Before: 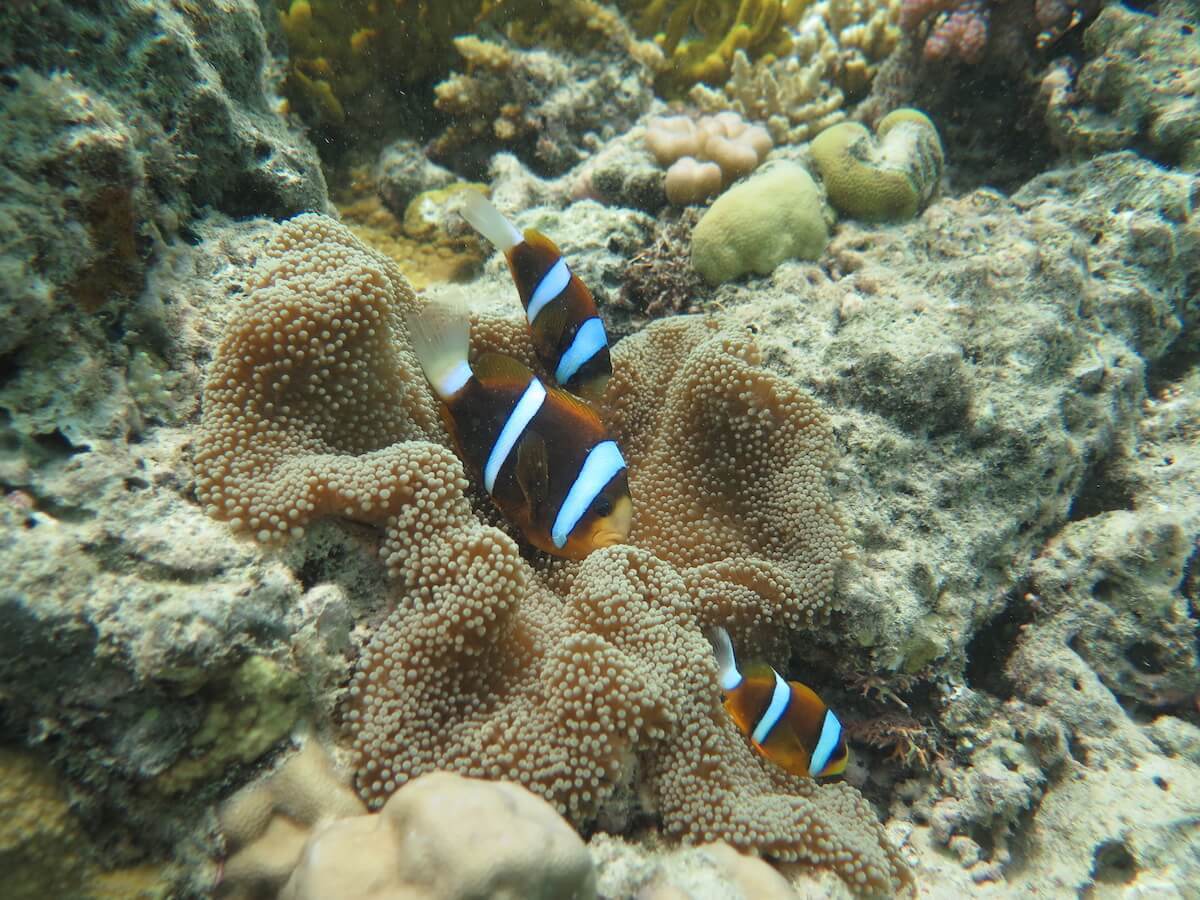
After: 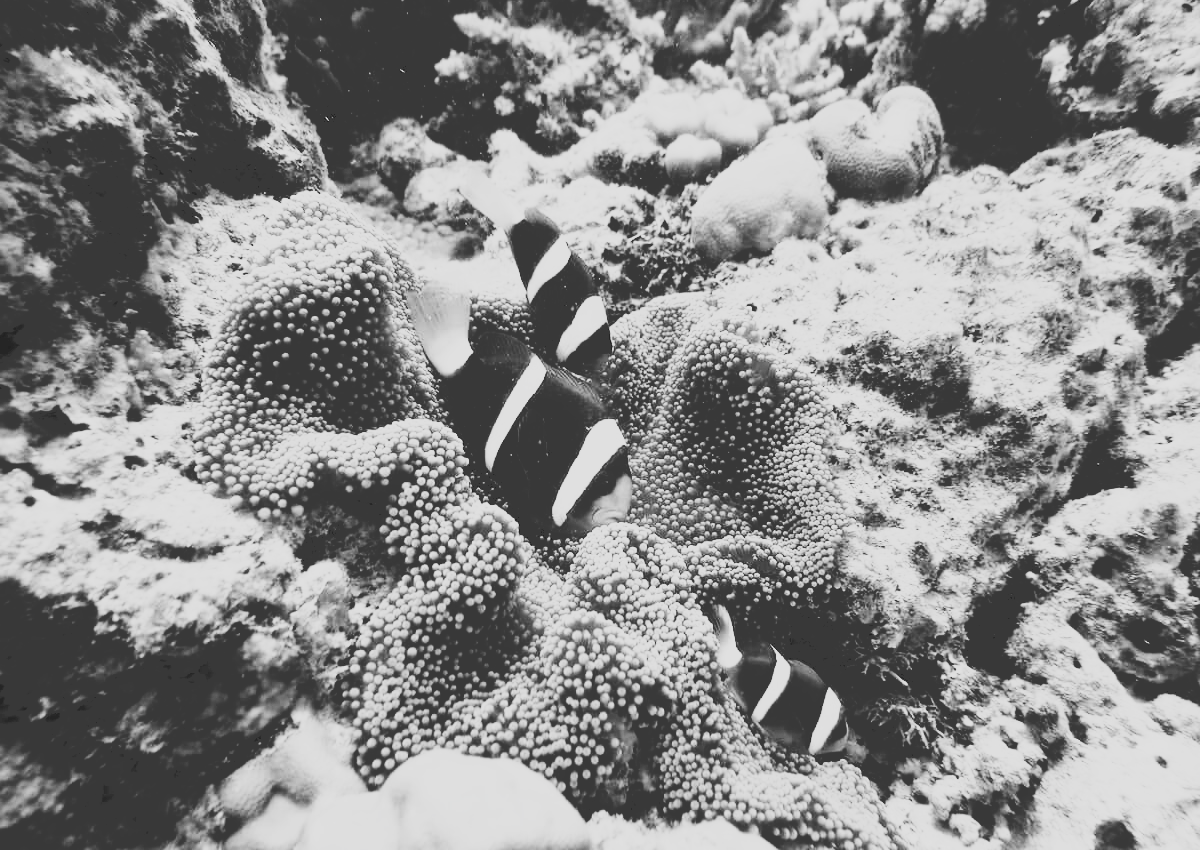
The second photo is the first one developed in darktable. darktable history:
color contrast: green-magenta contrast 1.2, blue-yellow contrast 1.2
tone curve: curves: ch0 [(0, 0) (0.003, 0.235) (0.011, 0.235) (0.025, 0.235) (0.044, 0.235) (0.069, 0.235) (0.1, 0.237) (0.136, 0.239) (0.177, 0.243) (0.224, 0.256) (0.277, 0.287) (0.335, 0.329) (0.399, 0.391) (0.468, 0.476) (0.543, 0.574) (0.623, 0.683) (0.709, 0.778) (0.801, 0.869) (0.898, 0.924) (1, 1)], preserve colors none
crop and rotate: top 2.479%, bottom 3.018%
color calibration: output gray [0.246, 0.254, 0.501, 0], gray › normalize channels true, illuminant same as pipeline (D50), adaptation XYZ, x 0.346, y 0.359, gamut compression 0
rgb curve: curves: ch0 [(0, 0) (0.21, 0.15) (0.24, 0.21) (0.5, 0.75) (0.75, 0.96) (0.89, 0.99) (1, 1)]; ch1 [(0, 0.02) (0.21, 0.13) (0.25, 0.2) (0.5, 0.67) (0.75, 0.9) (0.89, 0.97) (1, 1)]; ch2 [(0, 0.02) (0.21, 0.13) (0.25, 0.2) (0.5, 0.67) (0.75, 0.9) (0.89, 0.97) (1, 1)], compensate middle gray true
exposure: exposure -0.04 EV, compensate highlight preservation false
color balance: output saturation 120%
filmic rgb: black relative exposure -7.48 EV, white relative exposure 4.83 EV, hardness 3.4, color science v6 (2022)
